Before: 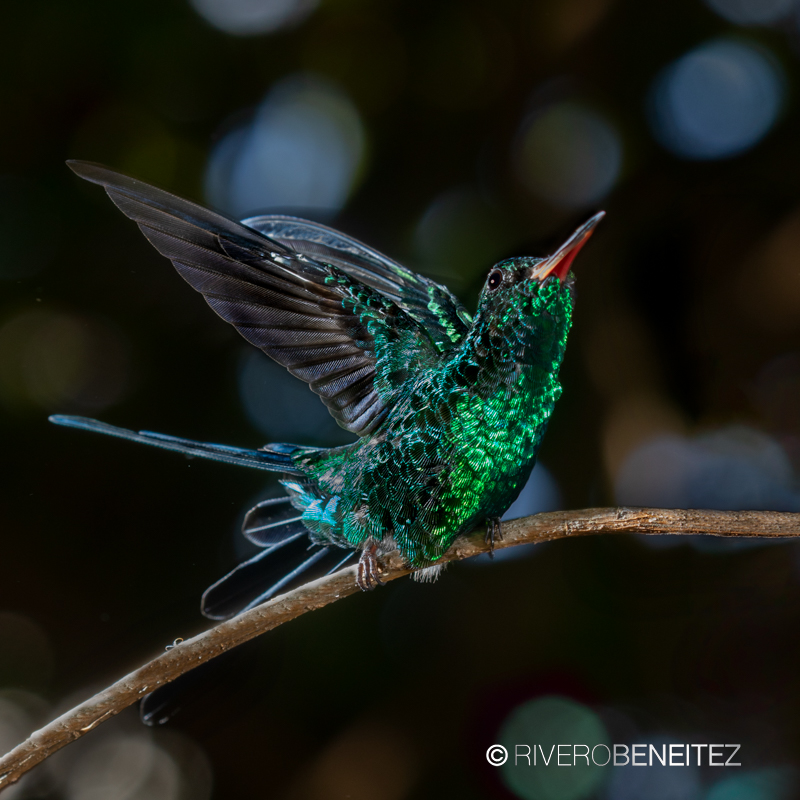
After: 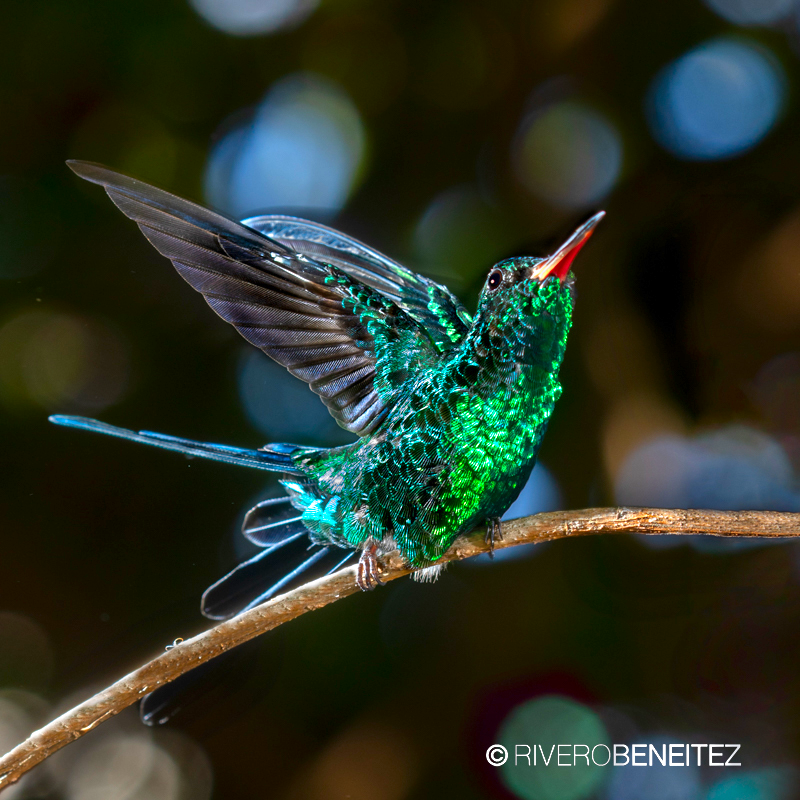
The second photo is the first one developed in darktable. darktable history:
color correction: saturation 1.32
exposure: exposure 1.137 EV, compensate highlight preservation false
